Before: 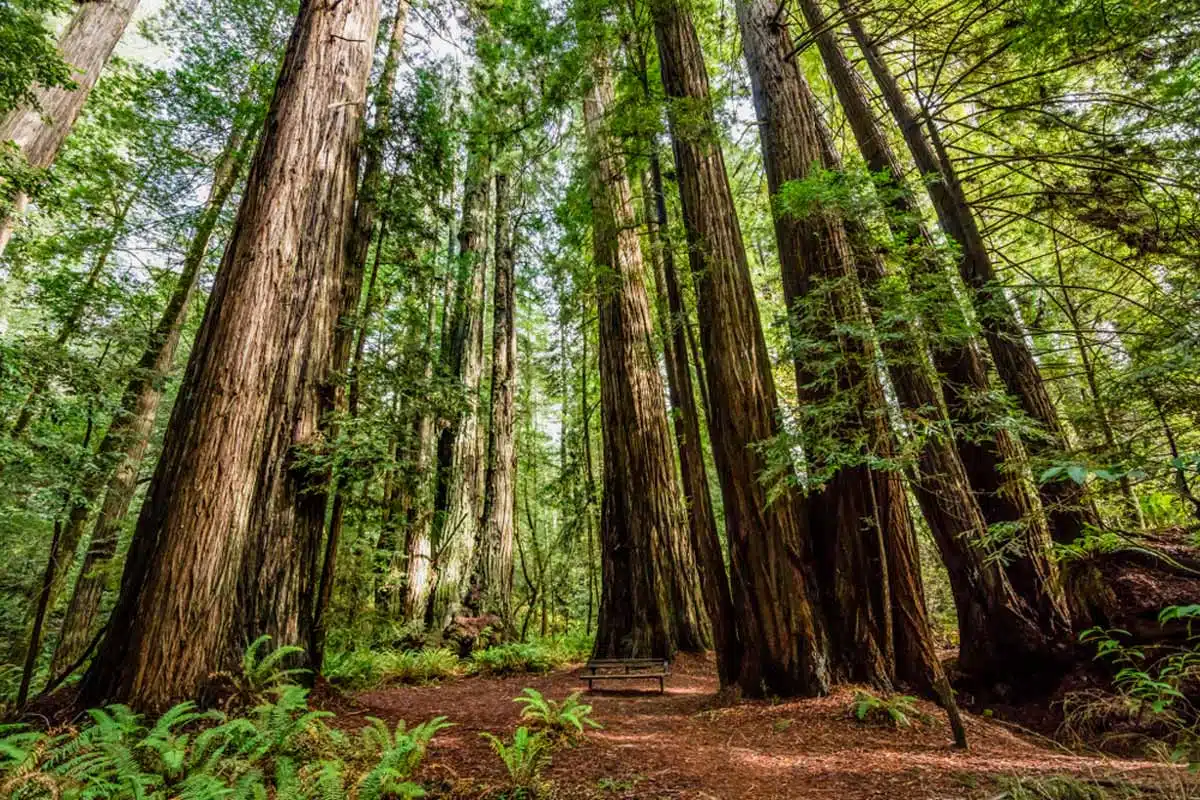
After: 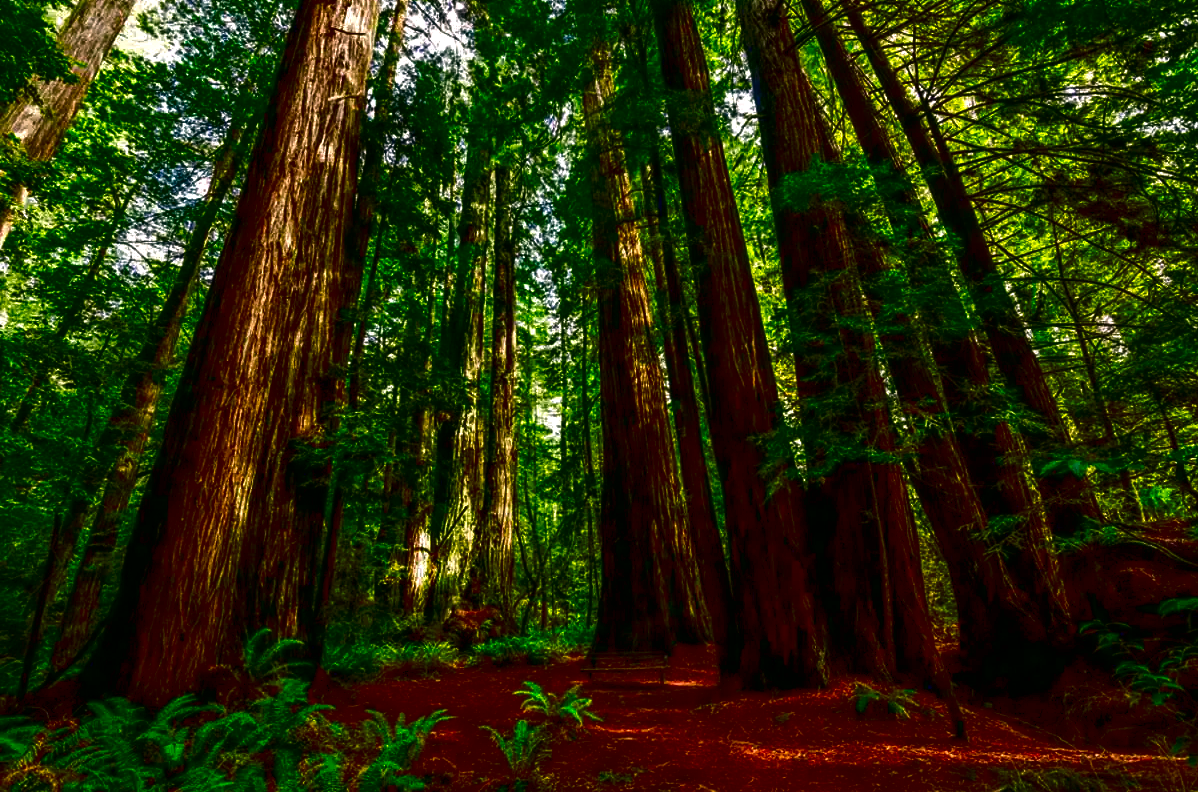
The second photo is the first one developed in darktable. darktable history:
crop: top 0.957%, right 0.085%
exposure: black level correction 0, exposure 0.301 EV, compensate highlight preservation false
contrast brightness saturation: brightness -0.994, saturation 1
color correction: highlights a* 4.24, highlights b* 4.94, shadows a* -7.79, shadows b* 4.62
